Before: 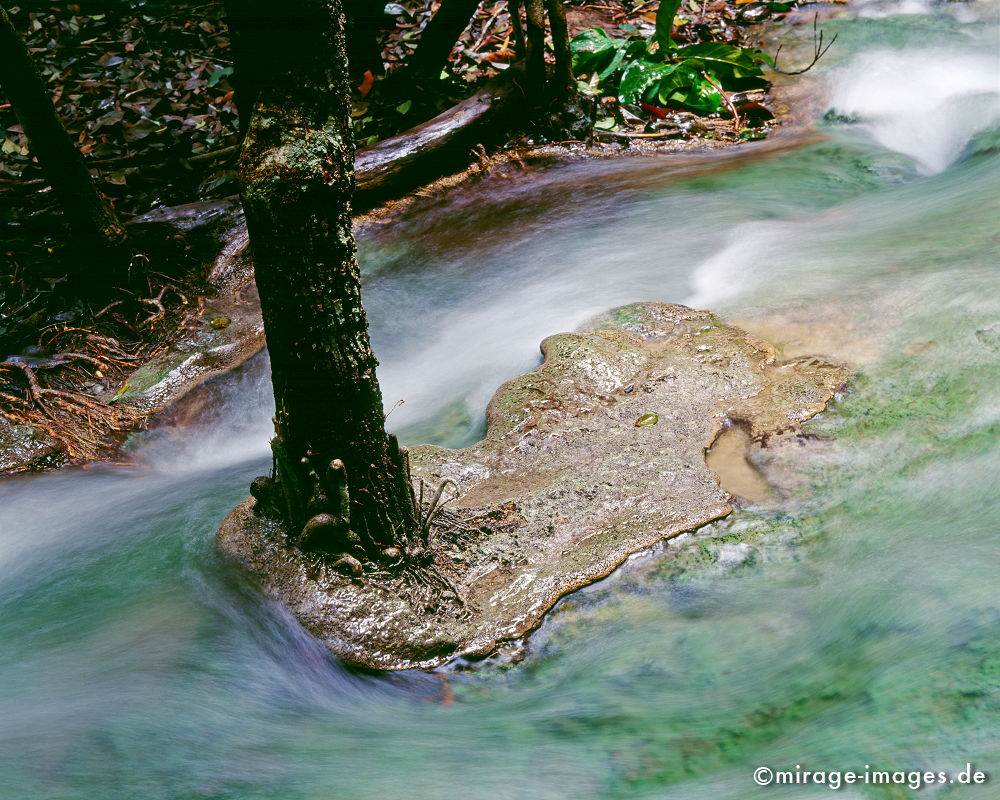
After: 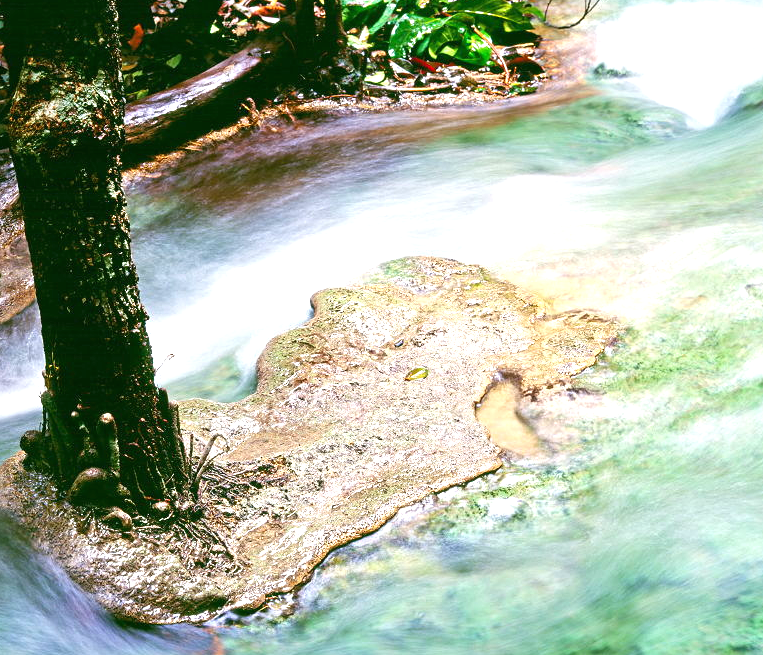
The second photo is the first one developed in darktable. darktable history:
crop: left 23.095%, top 5.827%, bottom 11.854%
exposure: black level correction 0, exposure 1.1 EV, compensate exposure bias true, compensate highlight preservation false
